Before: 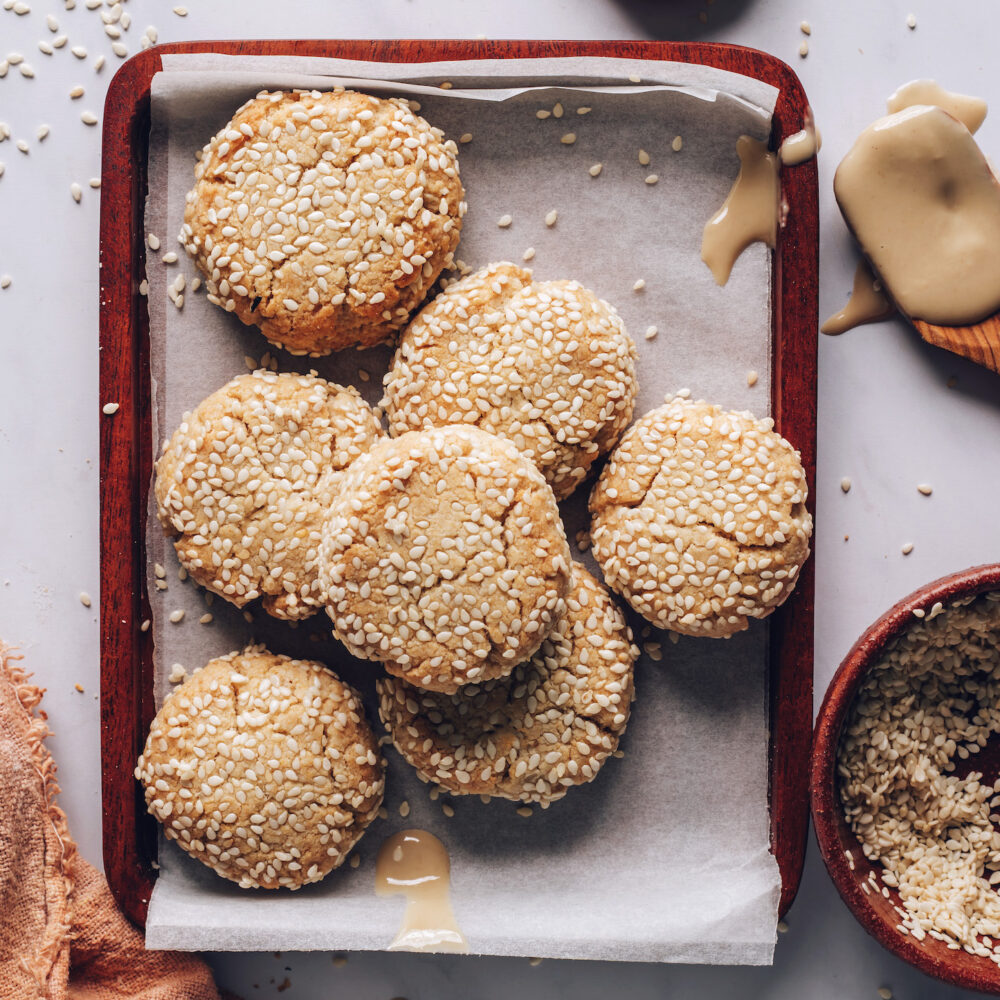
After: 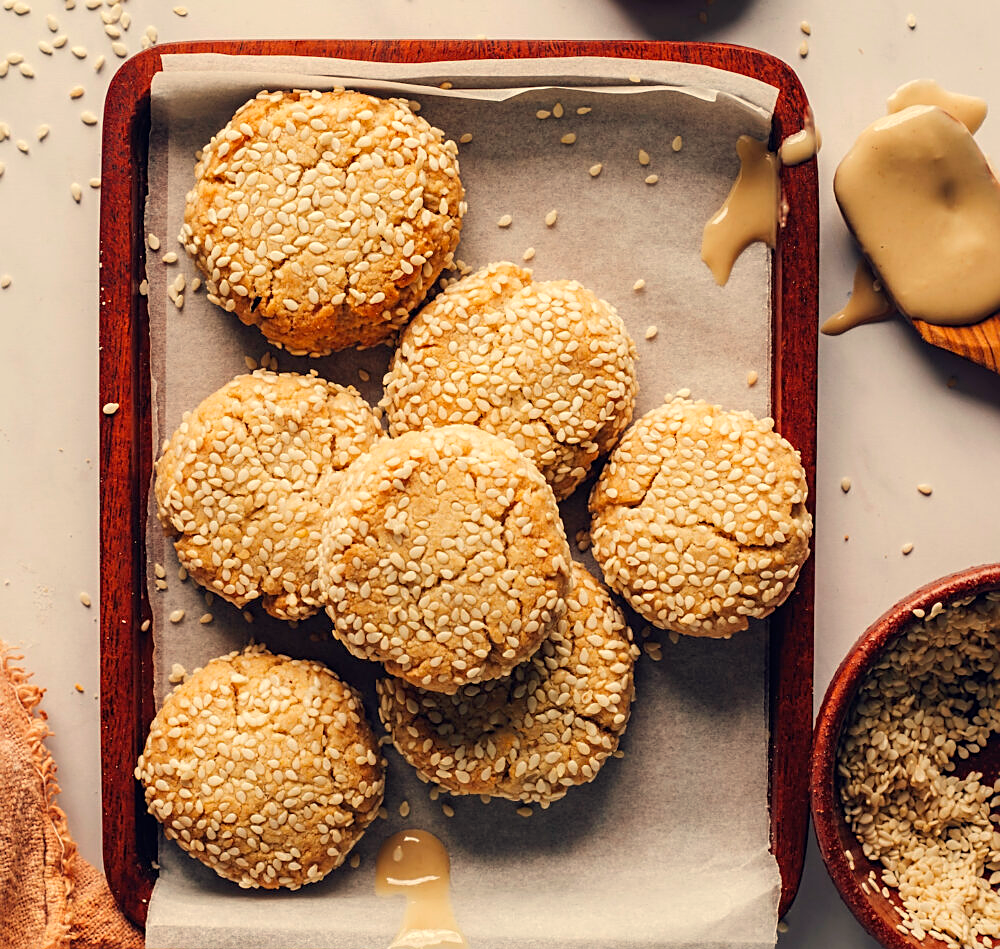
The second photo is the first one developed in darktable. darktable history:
crop and rotate: top 0%, bottom 5.097%
color correction: highlights a* 2.72, highlights b* 22.8
sharpen: radius 1.967
